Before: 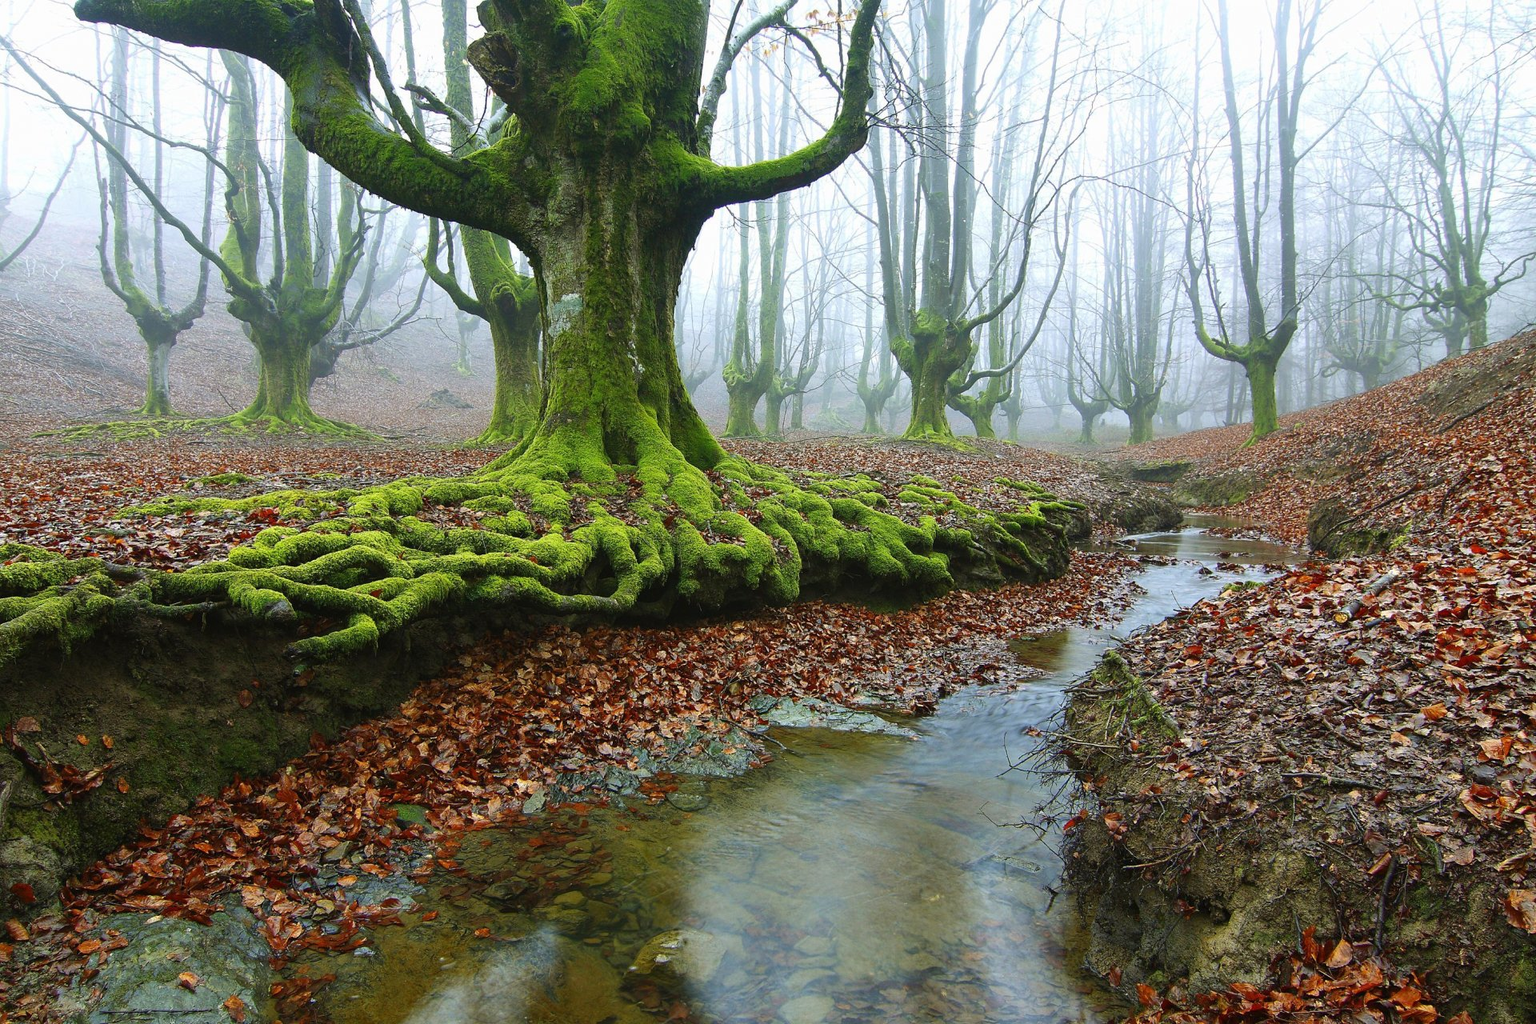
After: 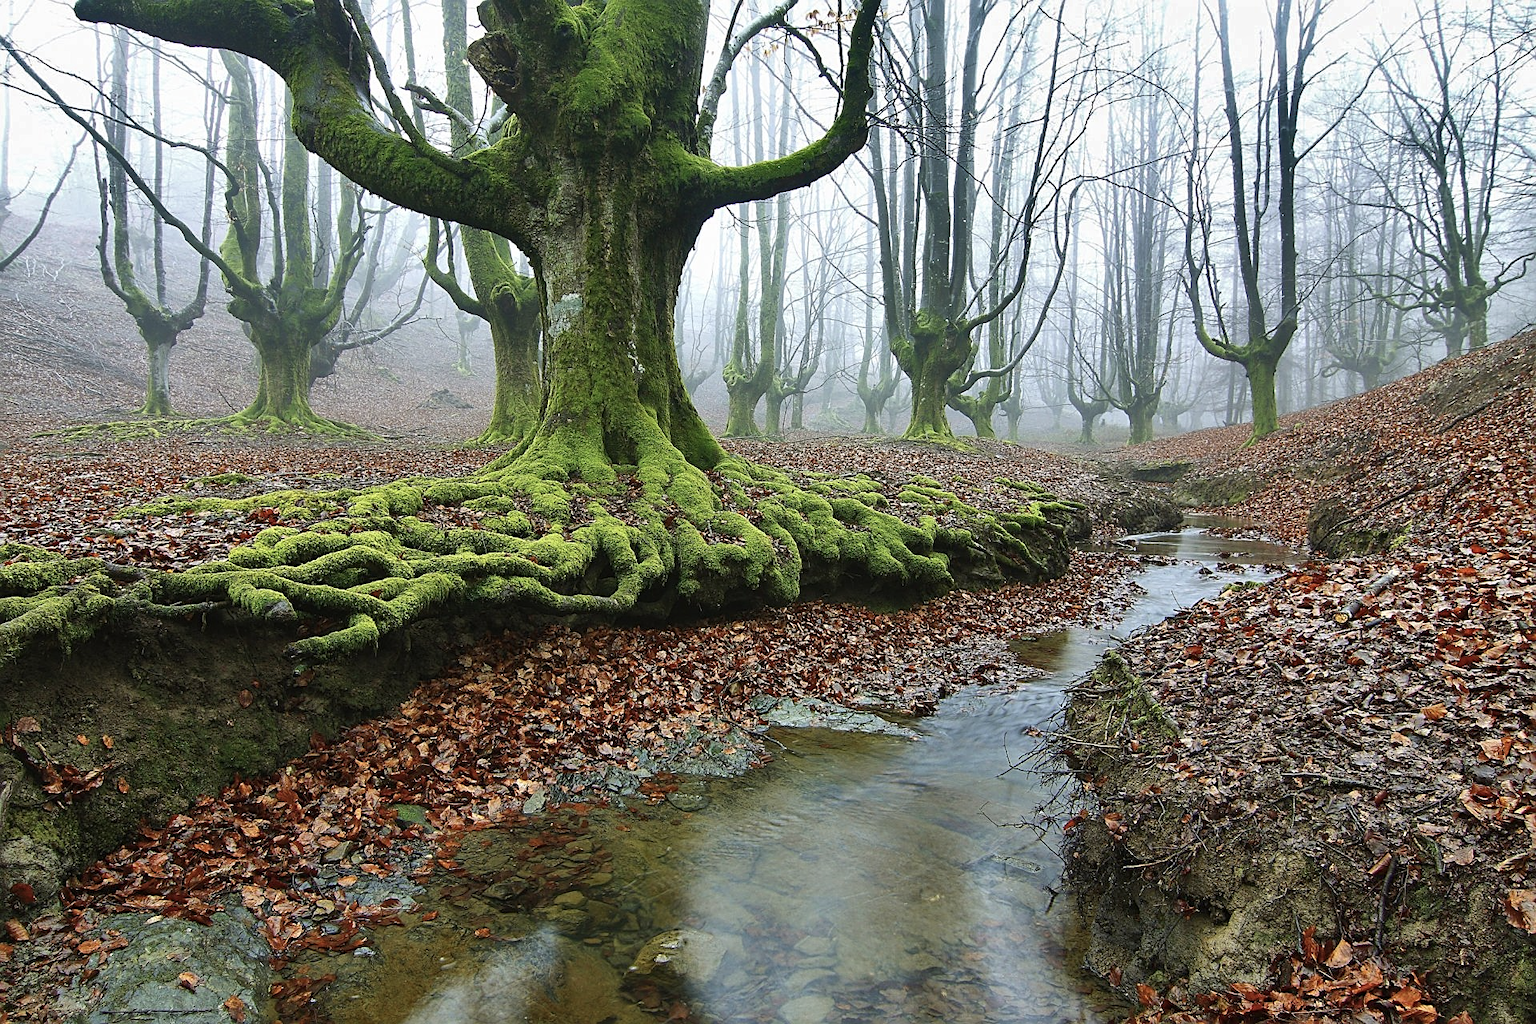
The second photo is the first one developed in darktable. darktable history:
contrast brightness saturation: contrast 0.06, brightness -0.01, saturation -0.23
sharpen: on, module defaults
shadows and highlights: radius 108.52, shadows 44.07, highlights -67.8, low approximation 0.01, soften with gaussian
